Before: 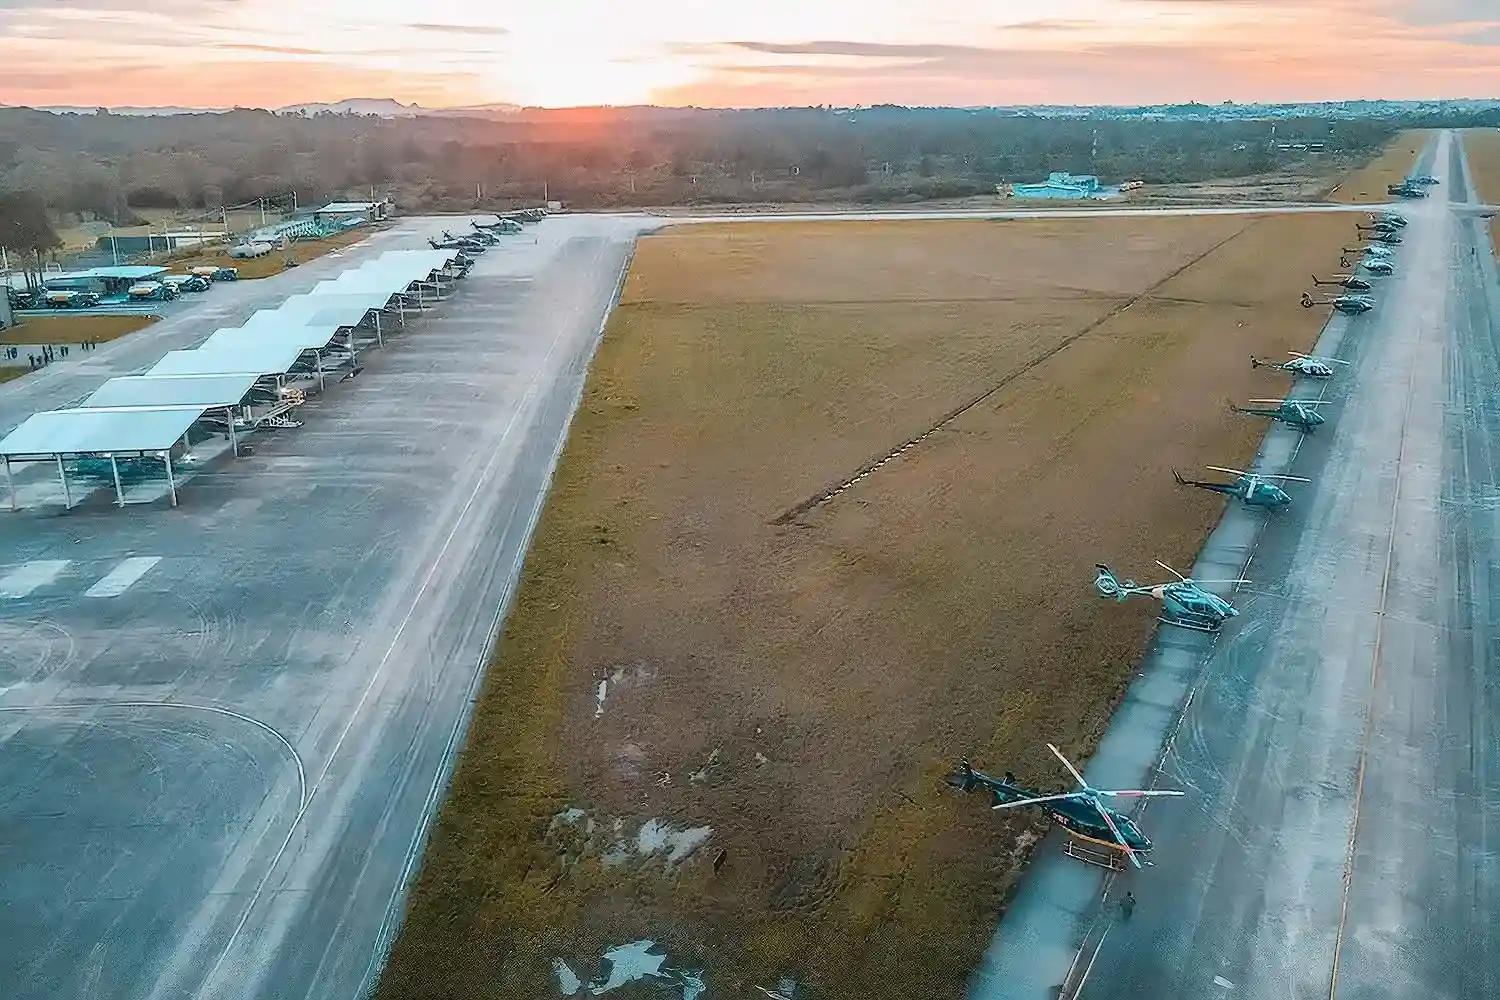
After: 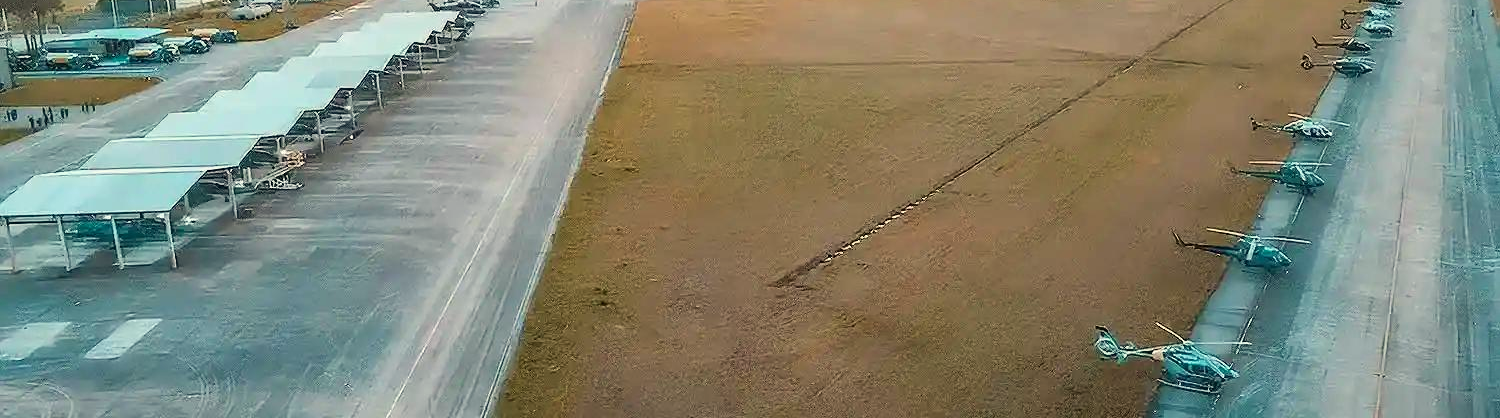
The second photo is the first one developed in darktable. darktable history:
crop and rotate: top 23.84%, bottom 34.294%
velvia: strength 15%
shadows and highlights: shadows 32, highlights -32, soften with gaussian
white balance: red 1.045, blue 0.932
